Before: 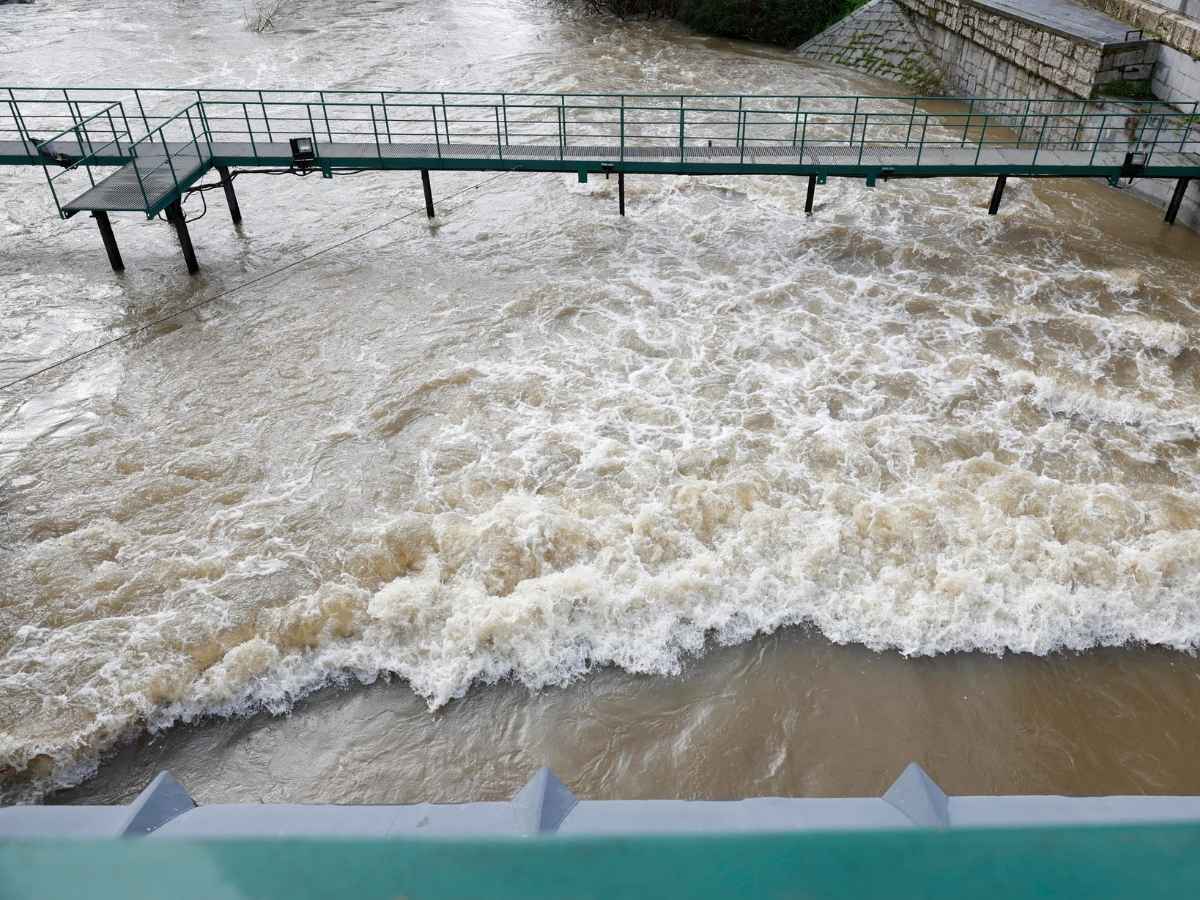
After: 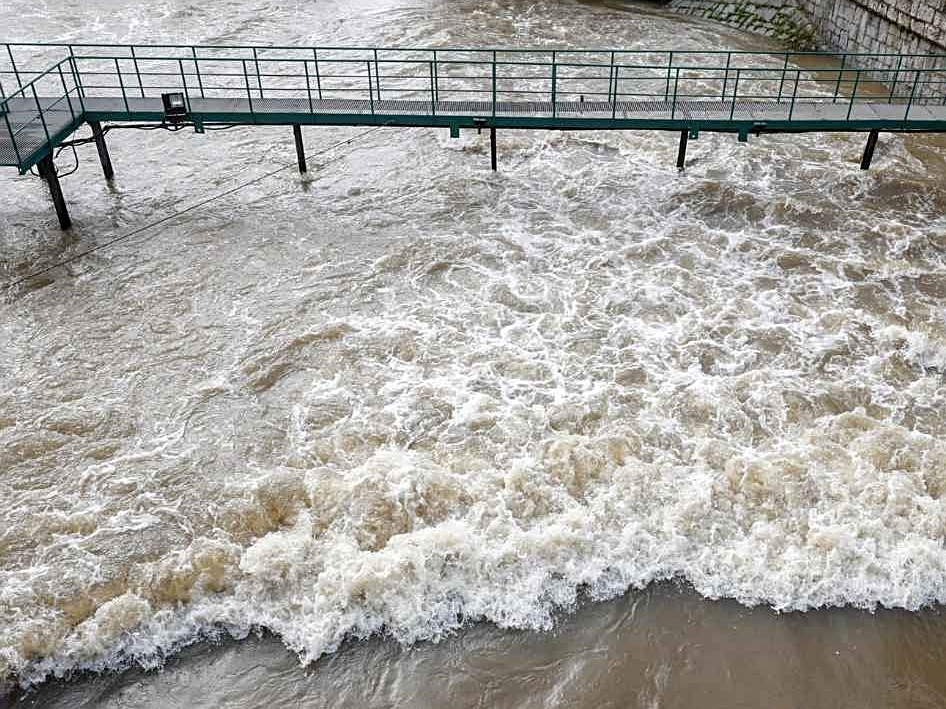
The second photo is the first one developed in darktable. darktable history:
crop and rotate: left 10.678%, top 5.054%, right 10.454%, bottom 16.165%
sharpen: on, module defaults
exposure: compensate highlight preservation false
local contrast: detail 130%
